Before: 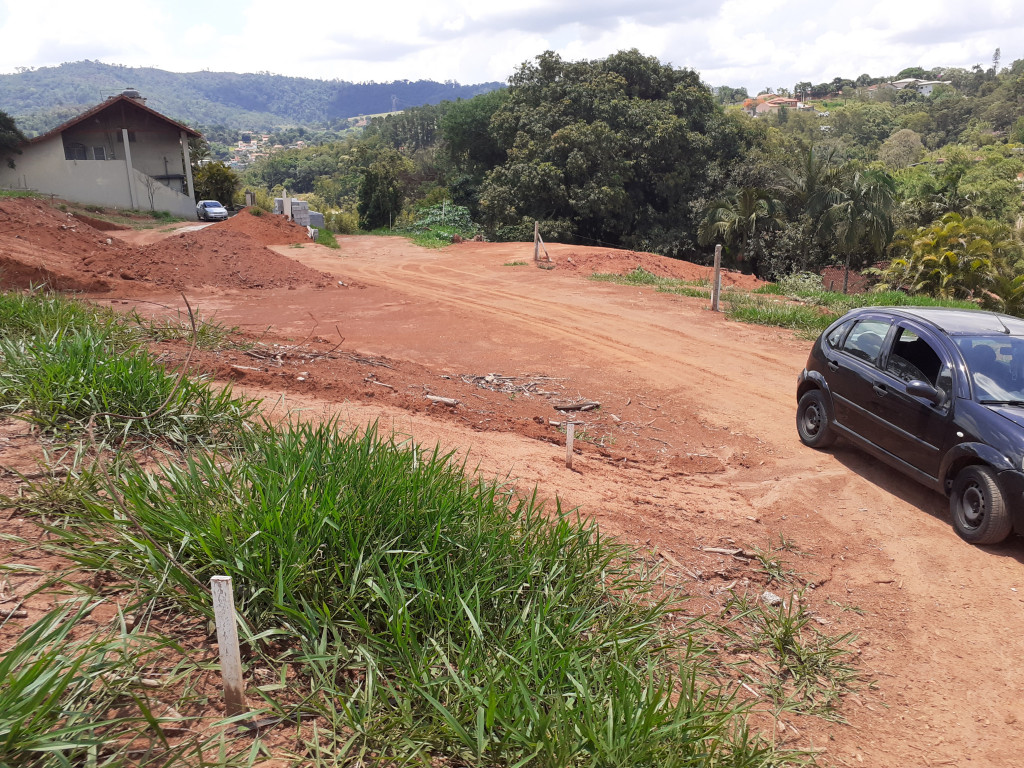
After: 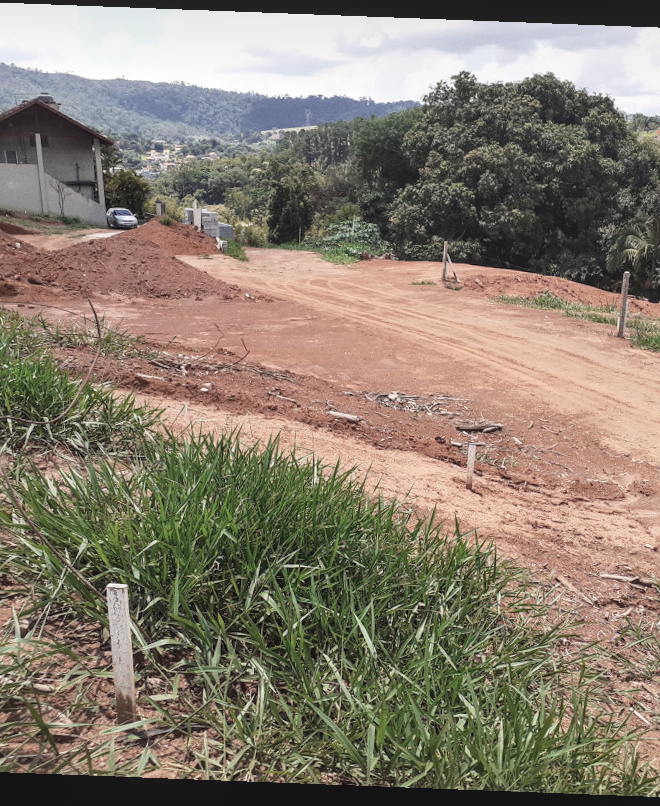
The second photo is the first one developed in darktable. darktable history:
white balance: emerald 1
crop: left 10.644%, right 26.528%
exposure: black level correction -0.008, exposure 0.067 EV, compensate highlight preservation false
contrast brightness saturation: contrast 0.1, saturation -0.3
local contrast: on, module defaults
grain: coarseness 0.09 ISO, strength 10%
rotate and perspective: rotation 2.17°, automatic cropping off
